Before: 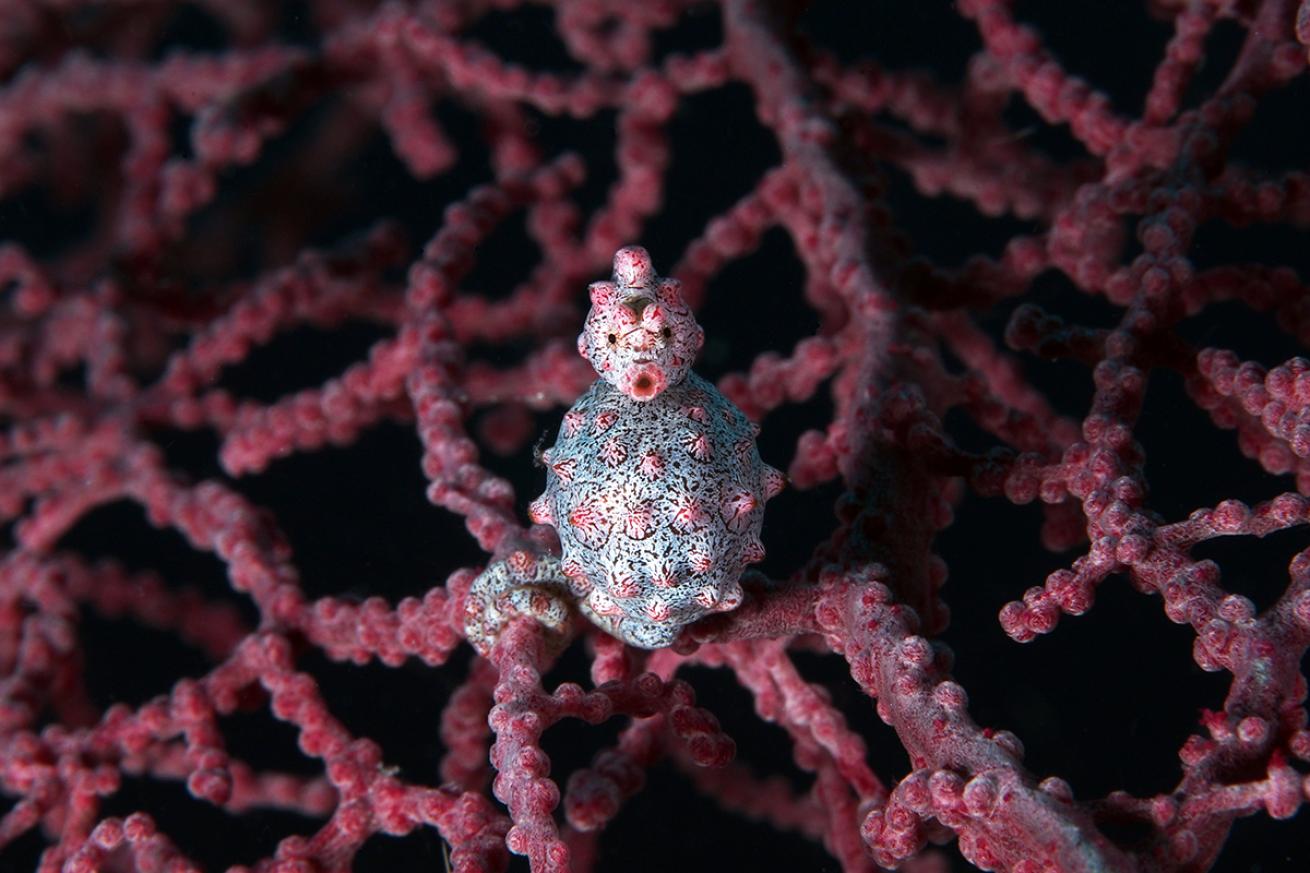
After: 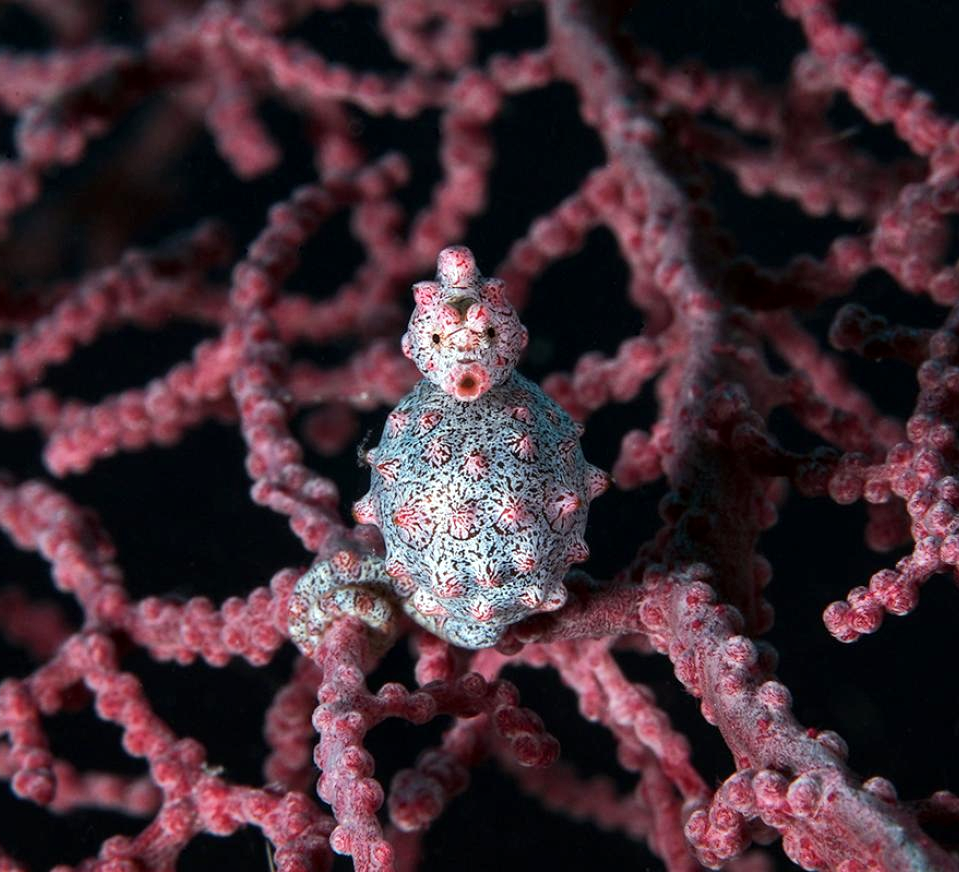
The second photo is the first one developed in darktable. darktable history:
local contrast: highlights 100%, shadows 100%, detail 120%, midtone range 0.2
color correction: highlights a* -2.68, highlights b* 2.57
shadows and highlights: shadows 37.27, highlights -28.18, soften with gaussian
white balance: red 0.986, blue 1.01
crop: left 13.443%, right 13.31%
